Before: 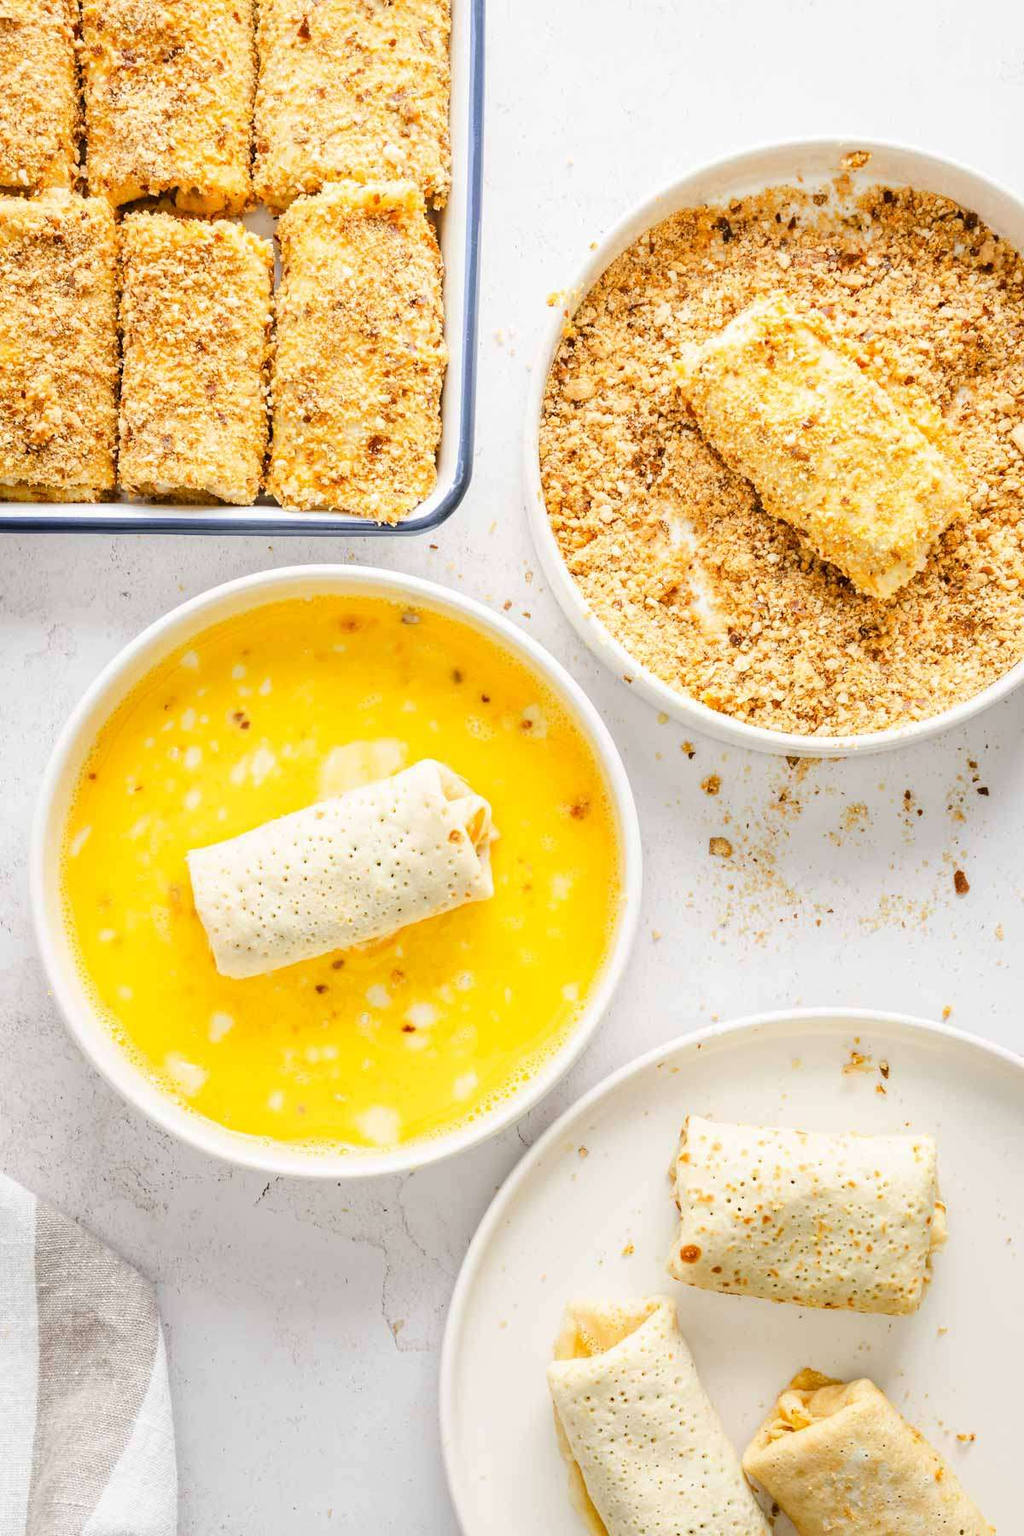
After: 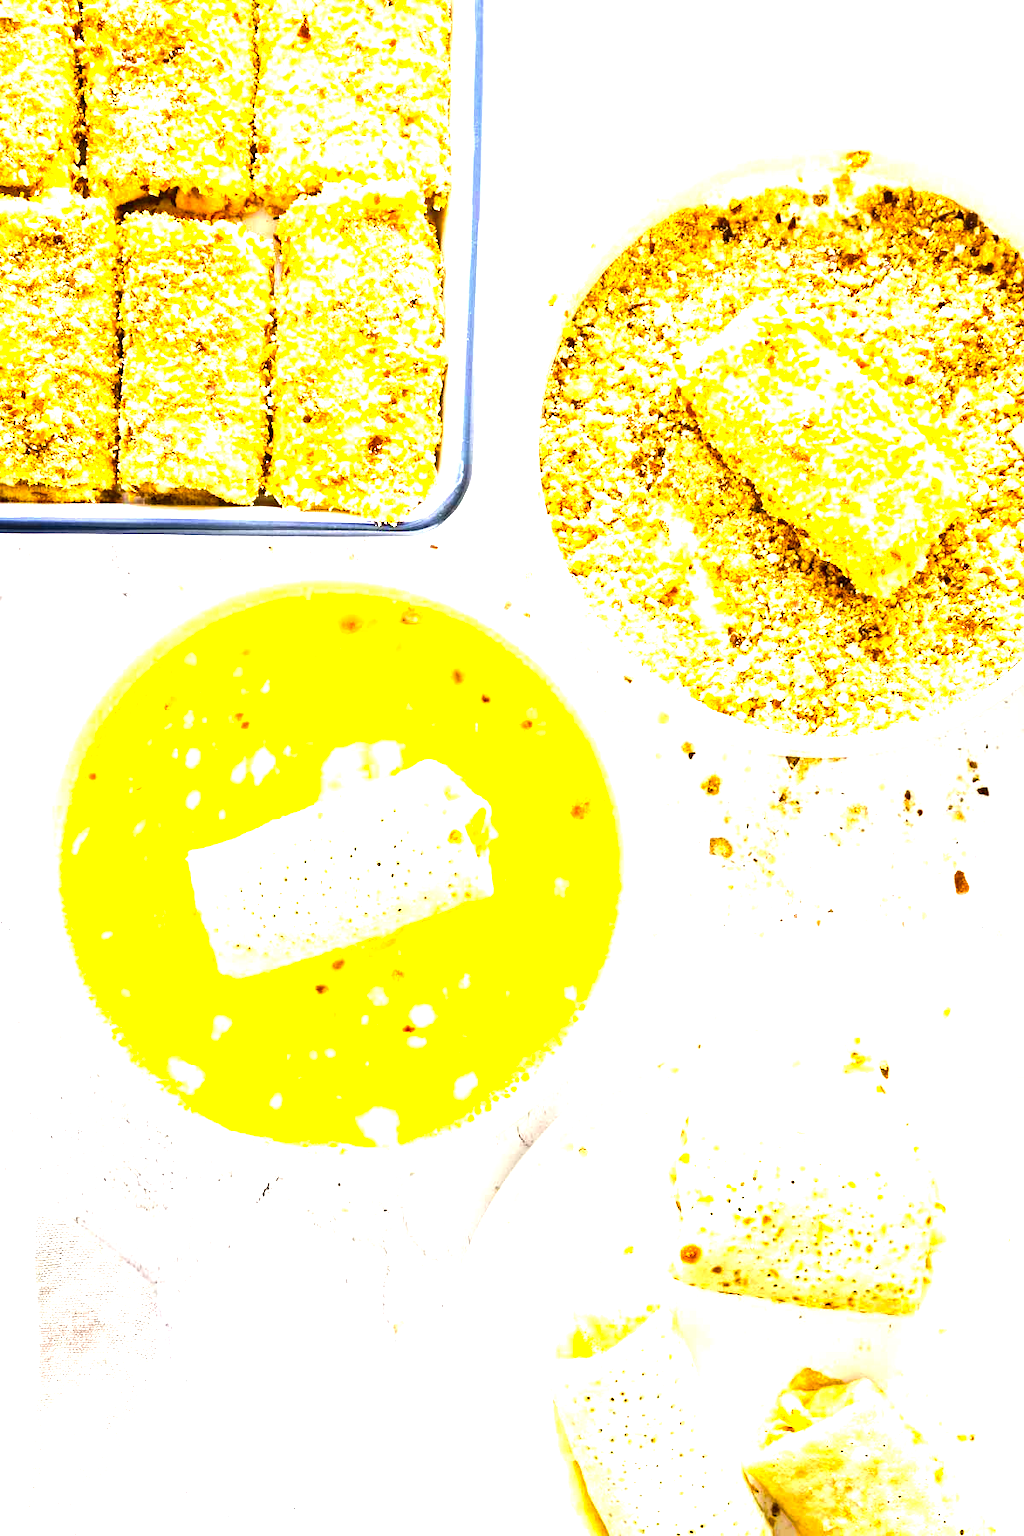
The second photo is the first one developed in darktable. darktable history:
color balance rgb: linear chroma grading › global chroma 15.211%, perceptual saturation grading › global saturation 14.258%, perceptual saturation grading › highlights -25.299%, perceptual saturation grading › shadows 24.267%, perceptual brilliance grading › highlights 47.112%, perceptual brilliance grading › mid-tones 21.342%, perceptual brilliance grading › shadows -5.608%, global vibrance 20%
exposure: exposure 0.151 EV, compensate highlight preservation false
